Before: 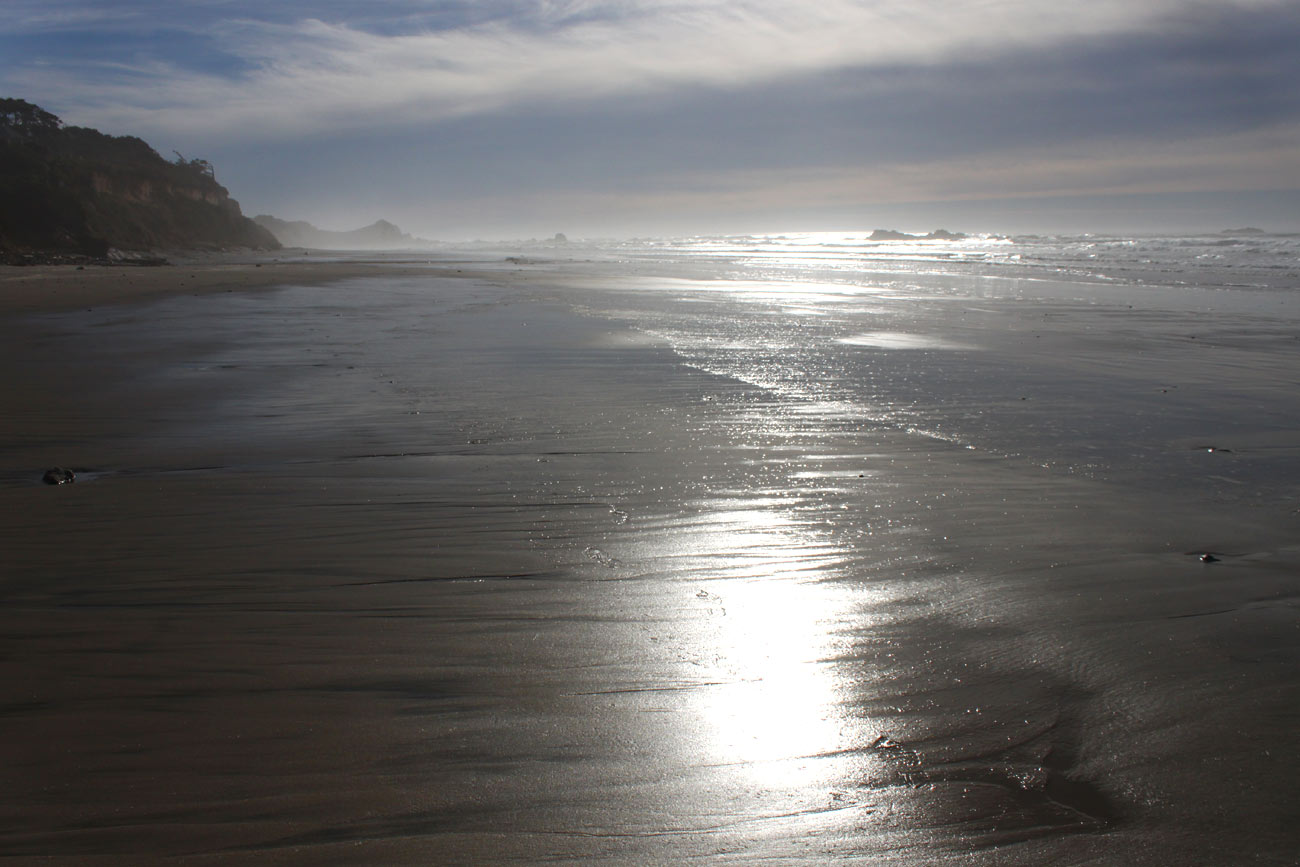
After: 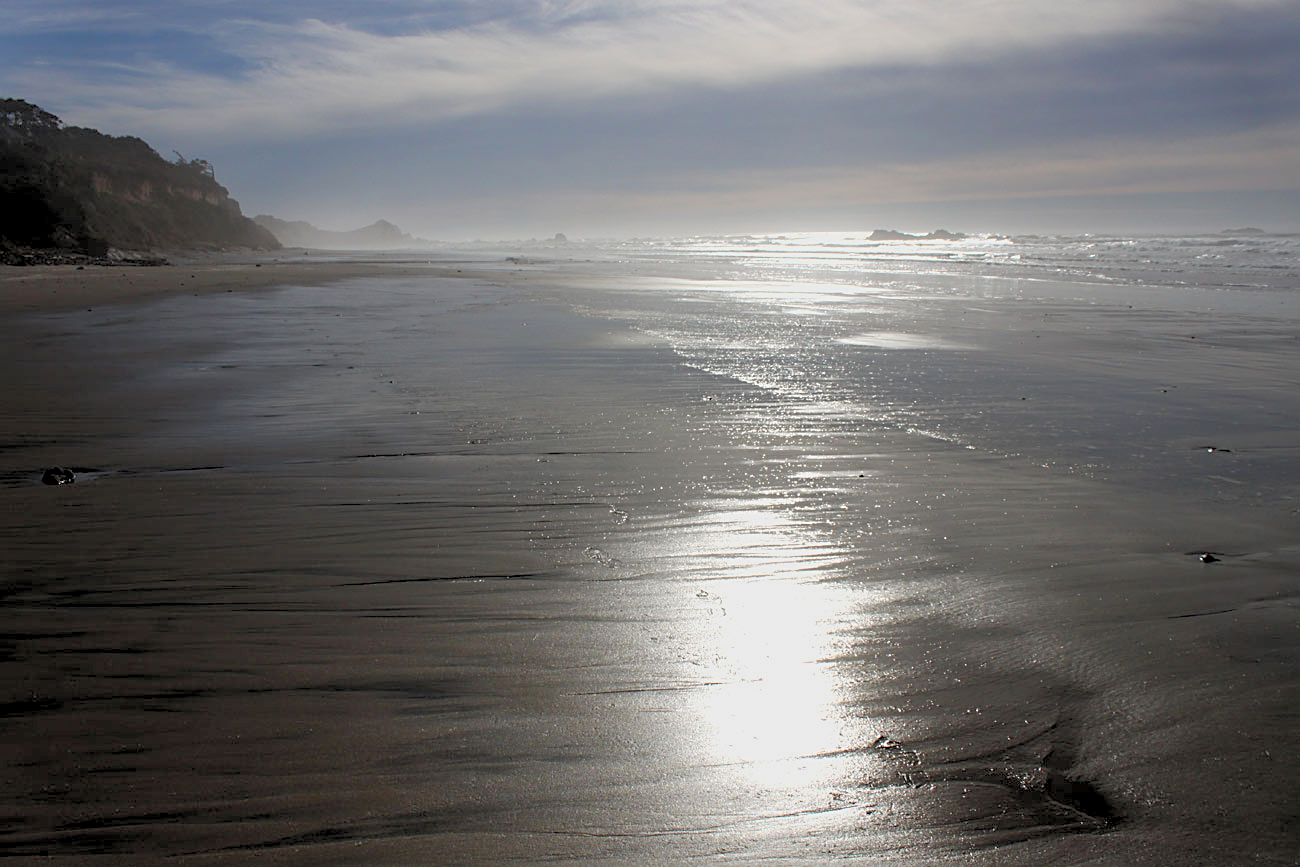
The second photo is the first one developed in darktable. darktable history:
rgb levels: preserve colors sum RGB, levels [[0.038, 0.433, 0.934], [0, 0.5, 1], [0, 0.5, 1]]
sharpen: on, module defaults
